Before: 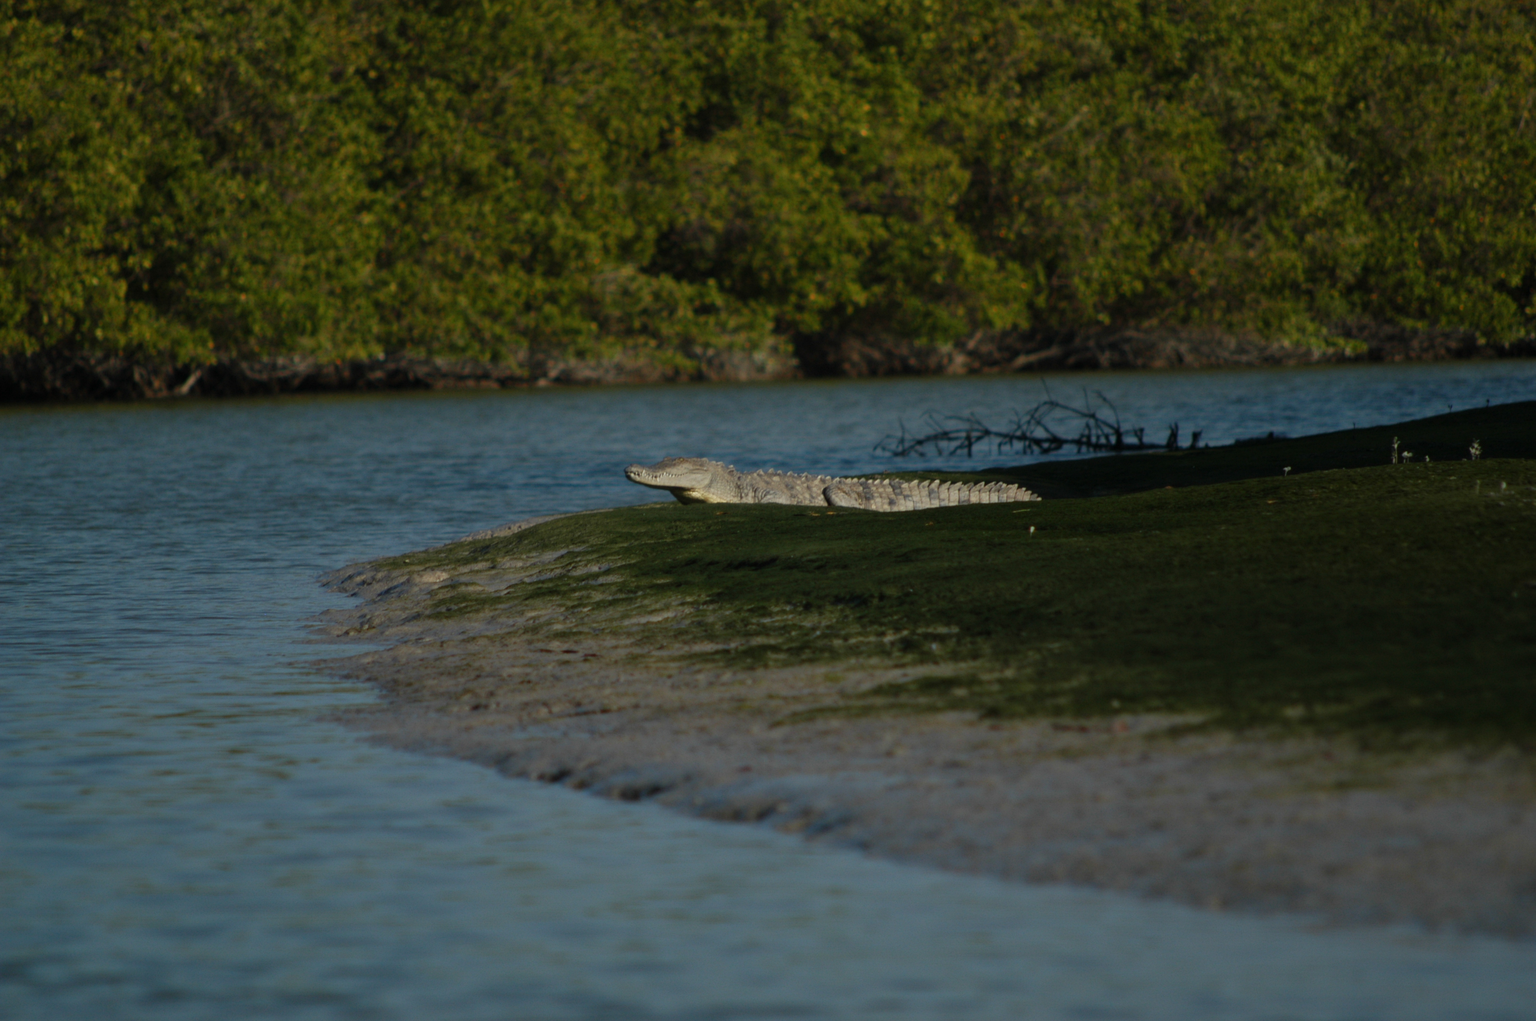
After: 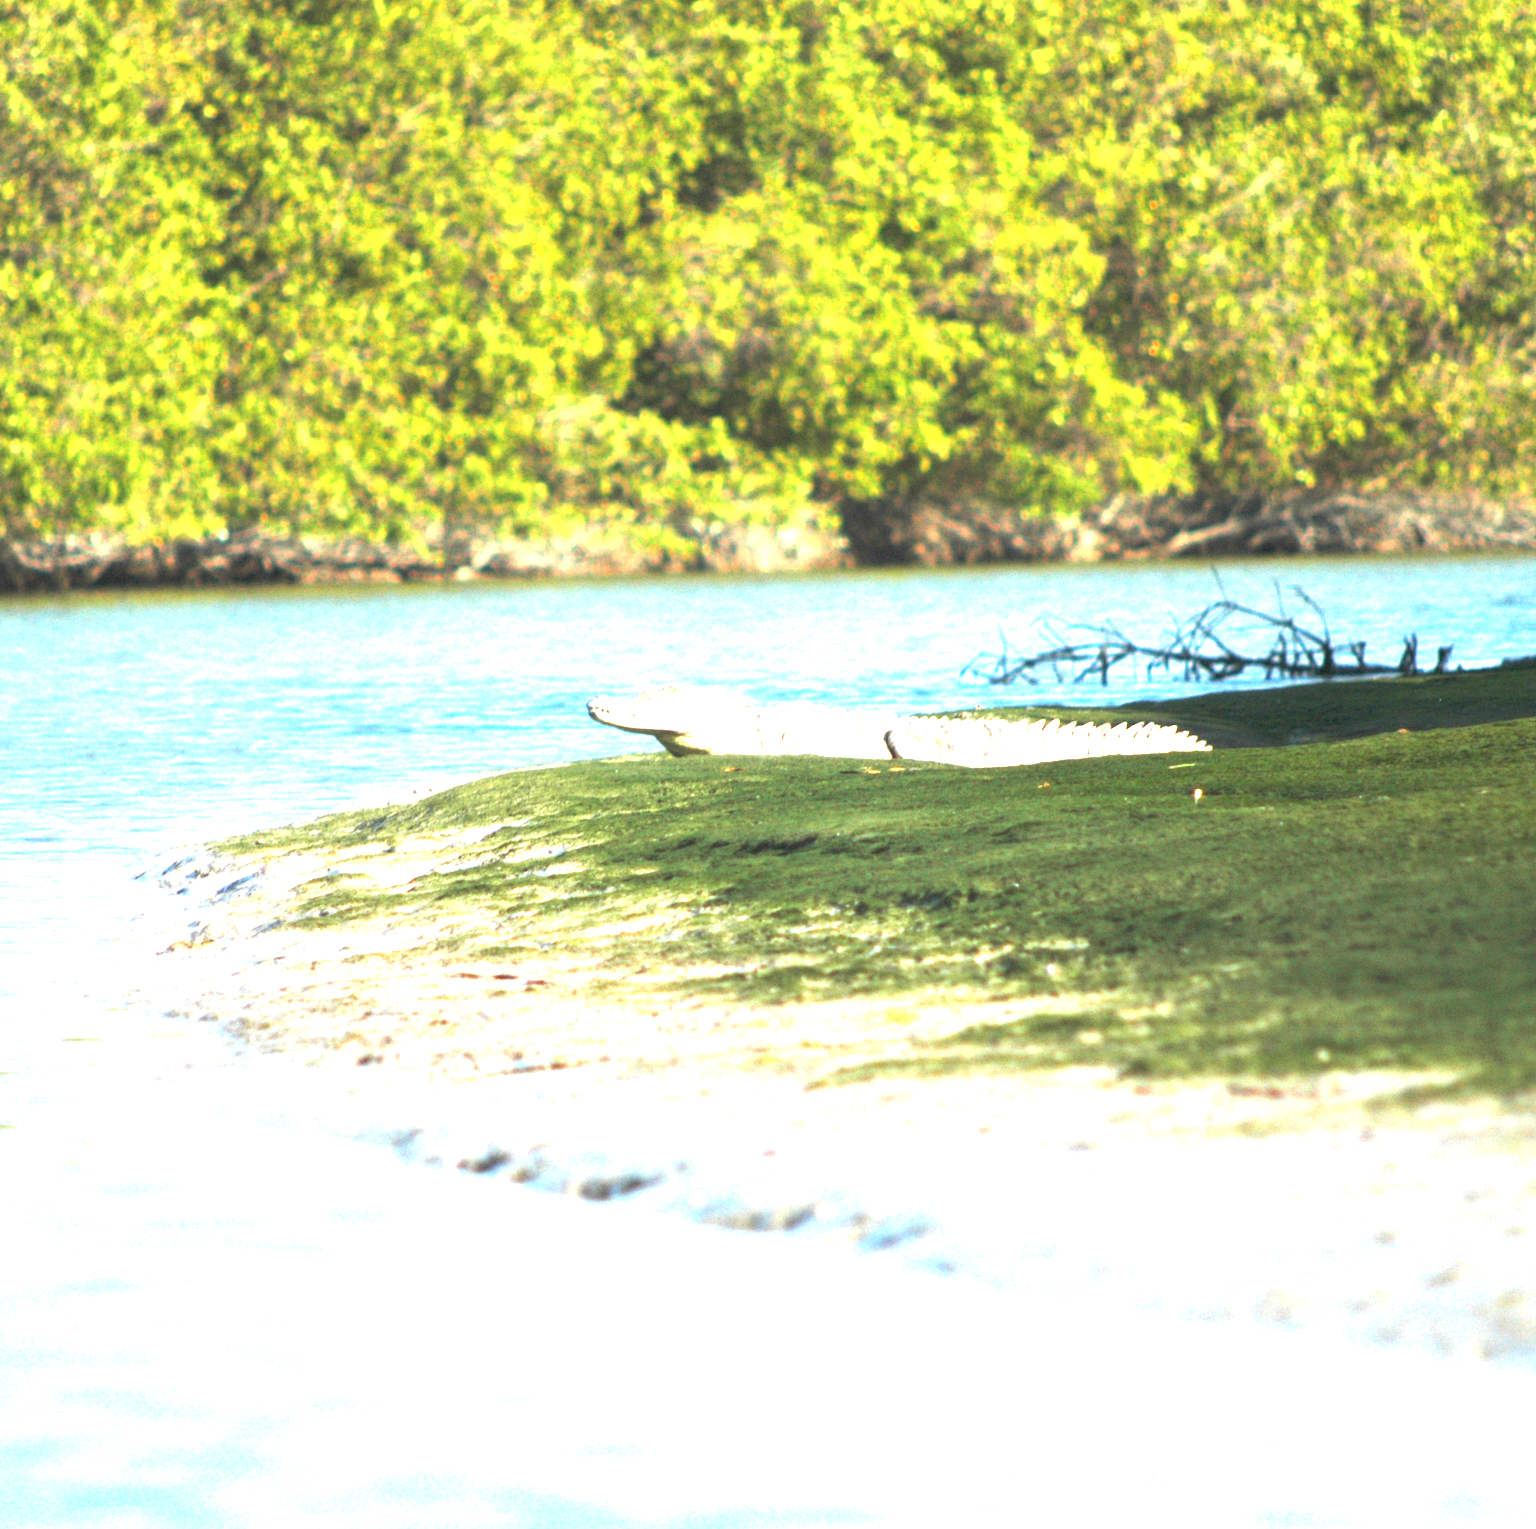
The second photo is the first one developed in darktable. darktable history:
exposure: black level correction 0, exposure 4.011 EV, compensate highlight preservation false
crop and rotate: left 15.163%, right 18.112%
